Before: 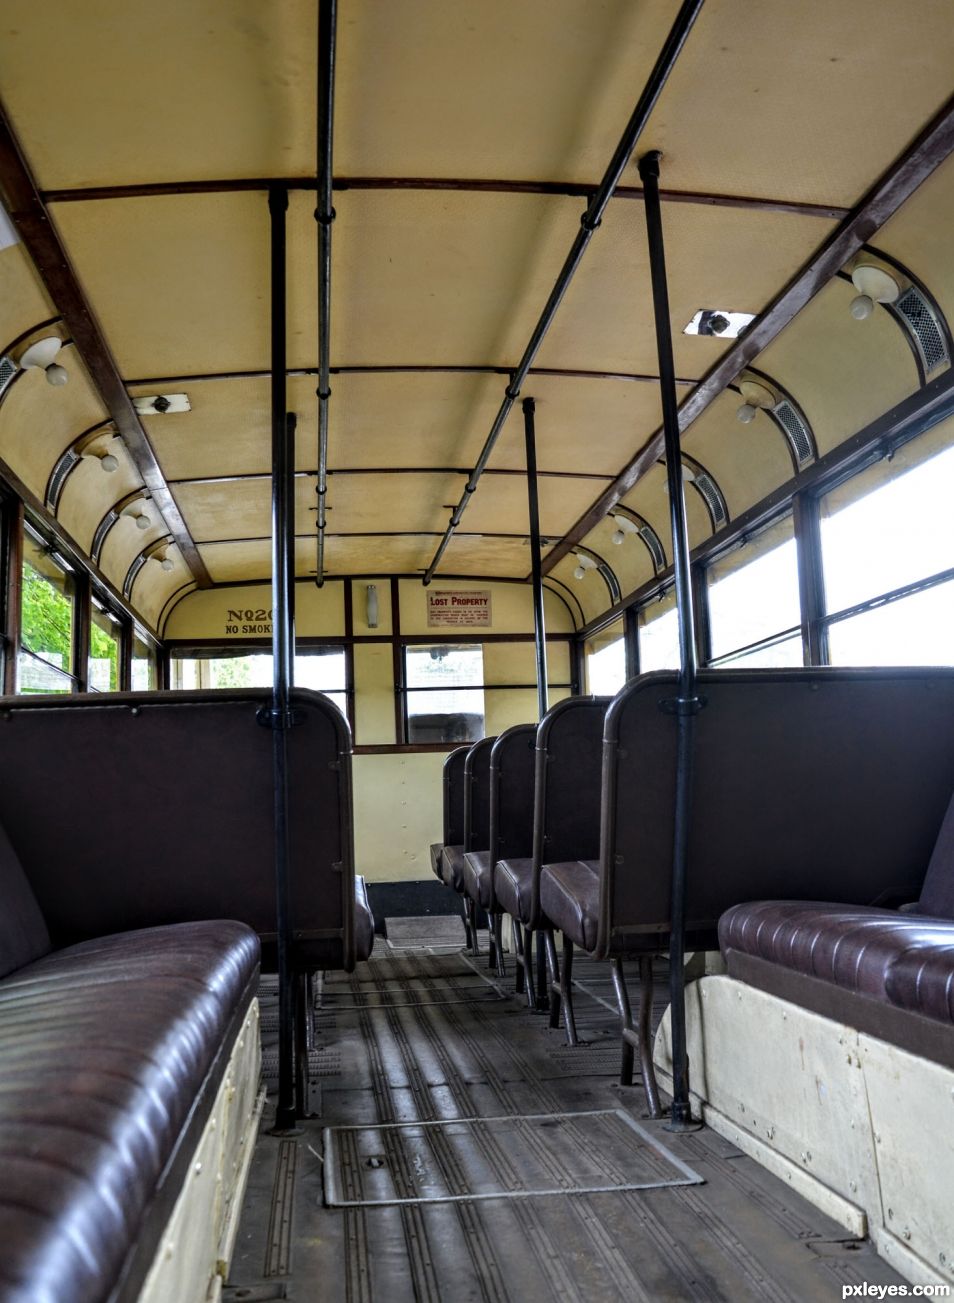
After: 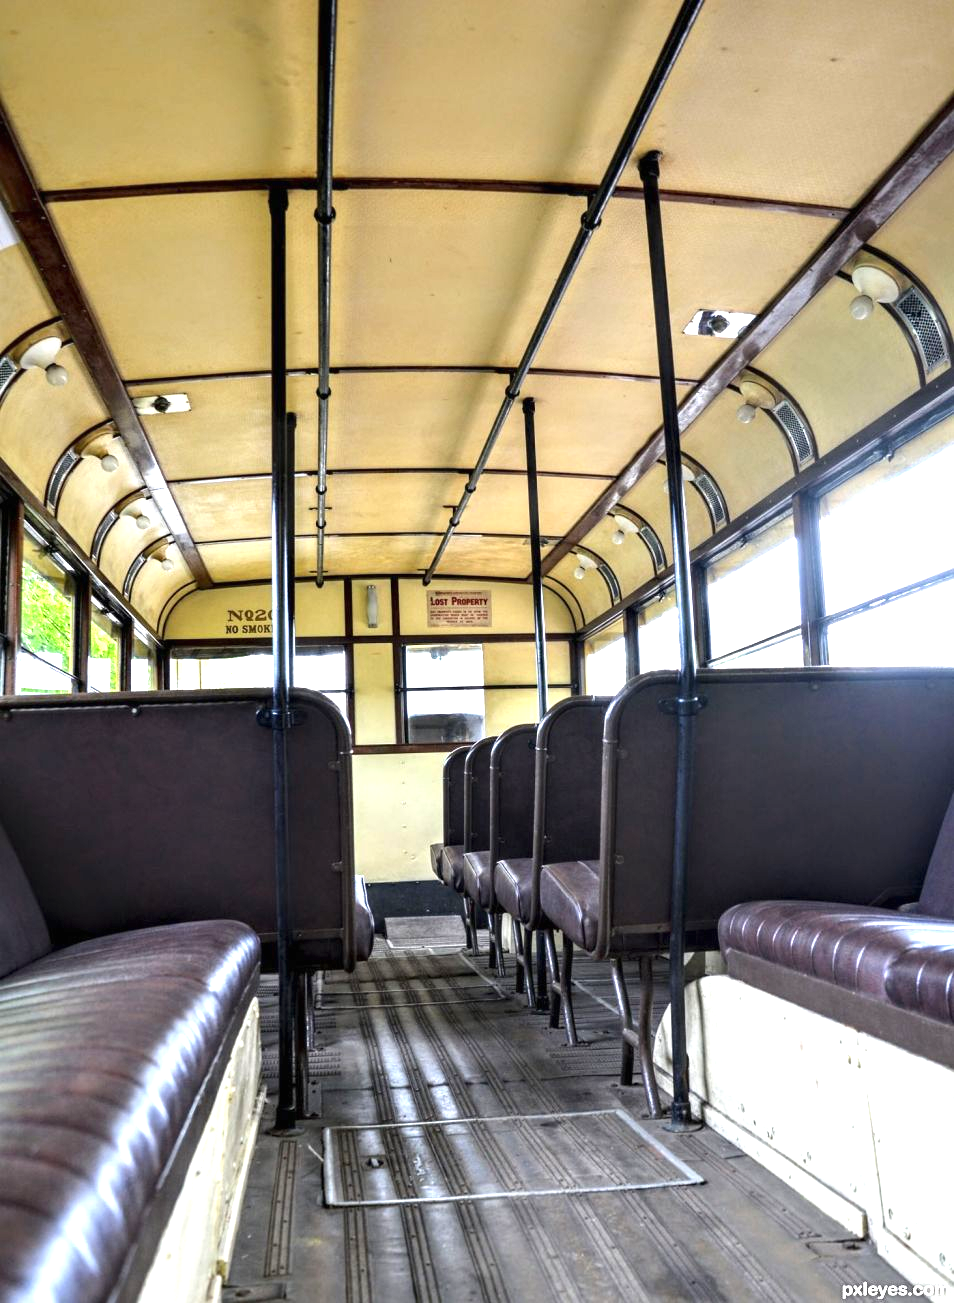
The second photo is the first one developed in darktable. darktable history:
exposure: black level correction 0, exposure 1.287 EV, compensate exposure bias true, compensate highlight preservation false
